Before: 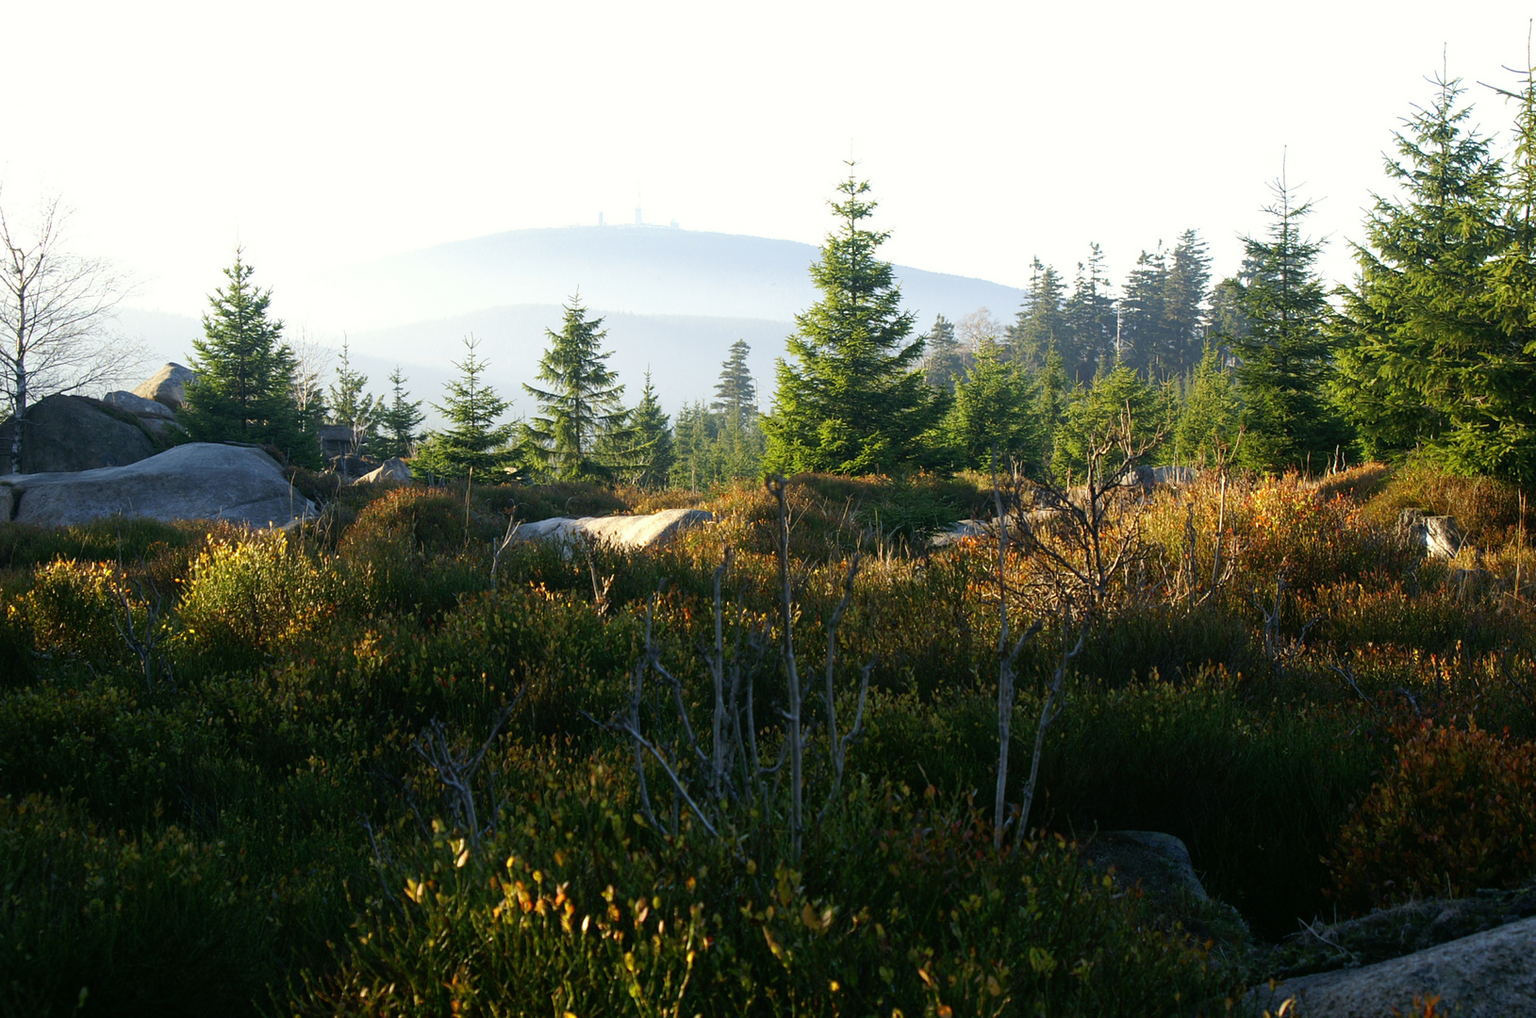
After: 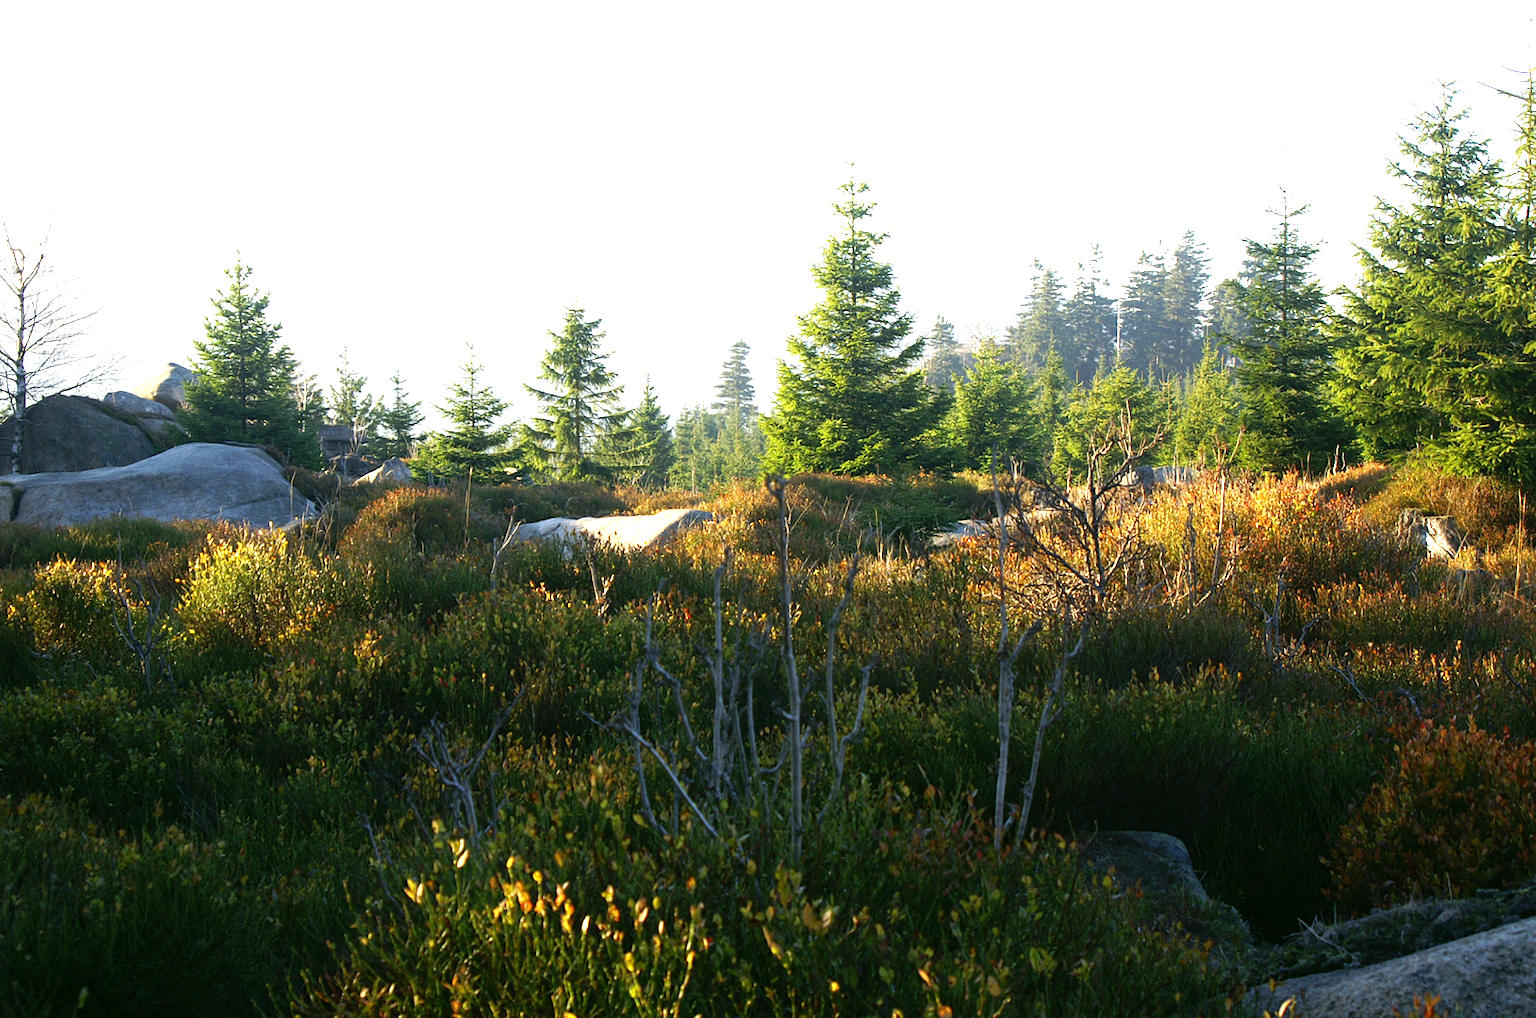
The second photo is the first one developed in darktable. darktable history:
exposure: black level correction 0, exposure 0.932 EV, compensate highlight preservation false
